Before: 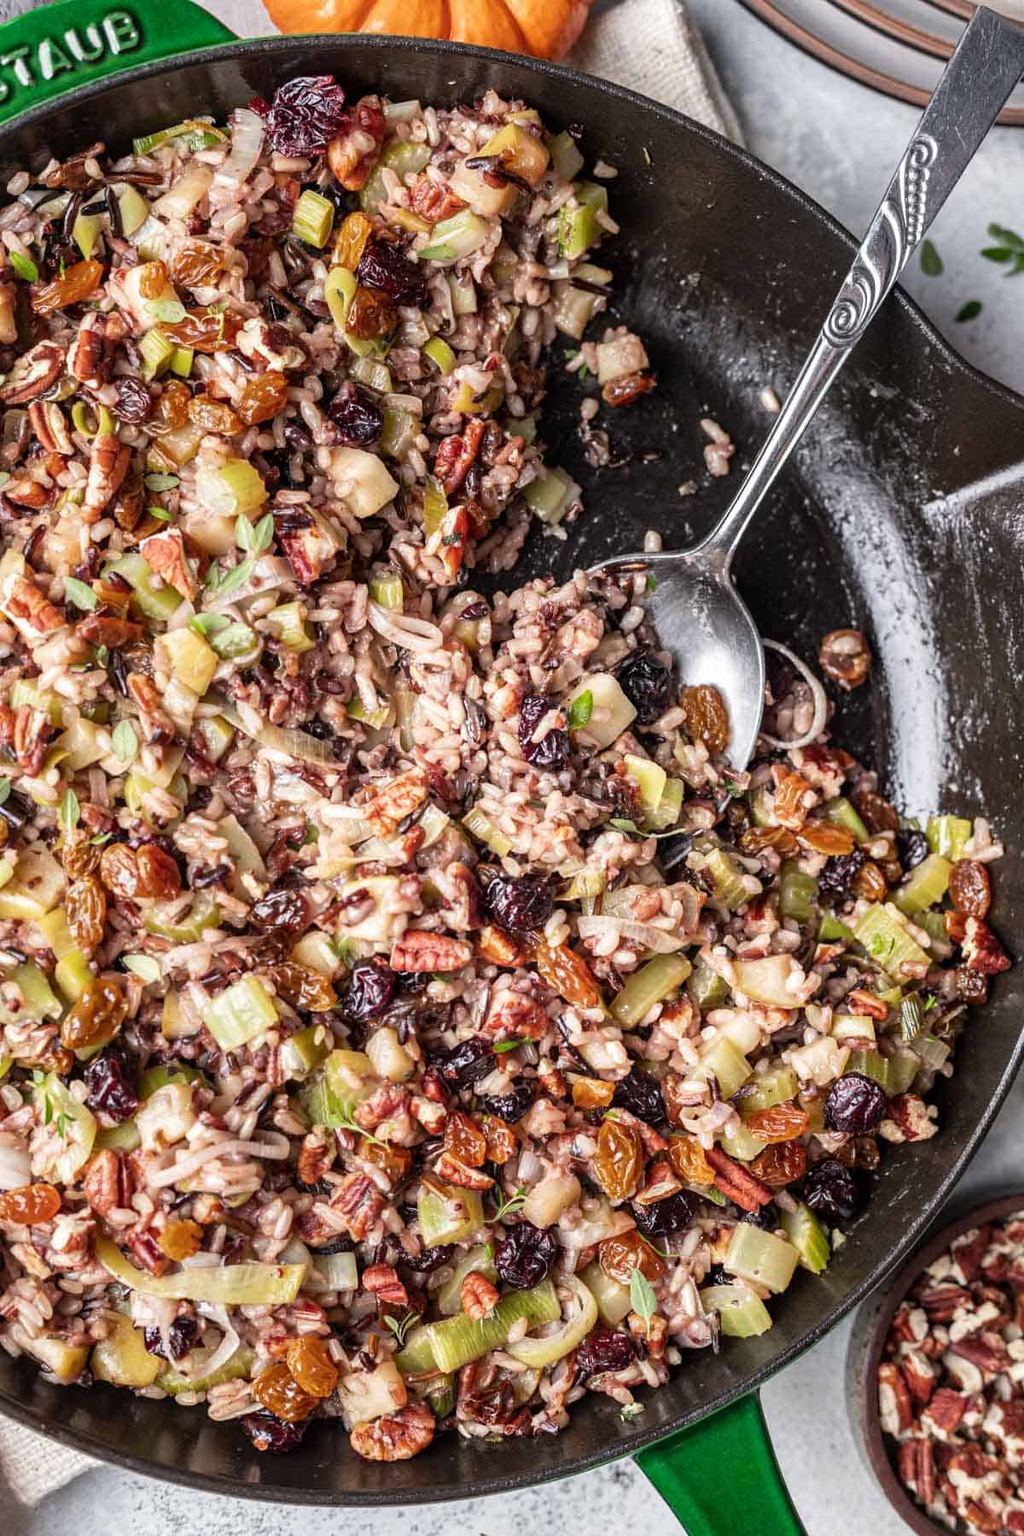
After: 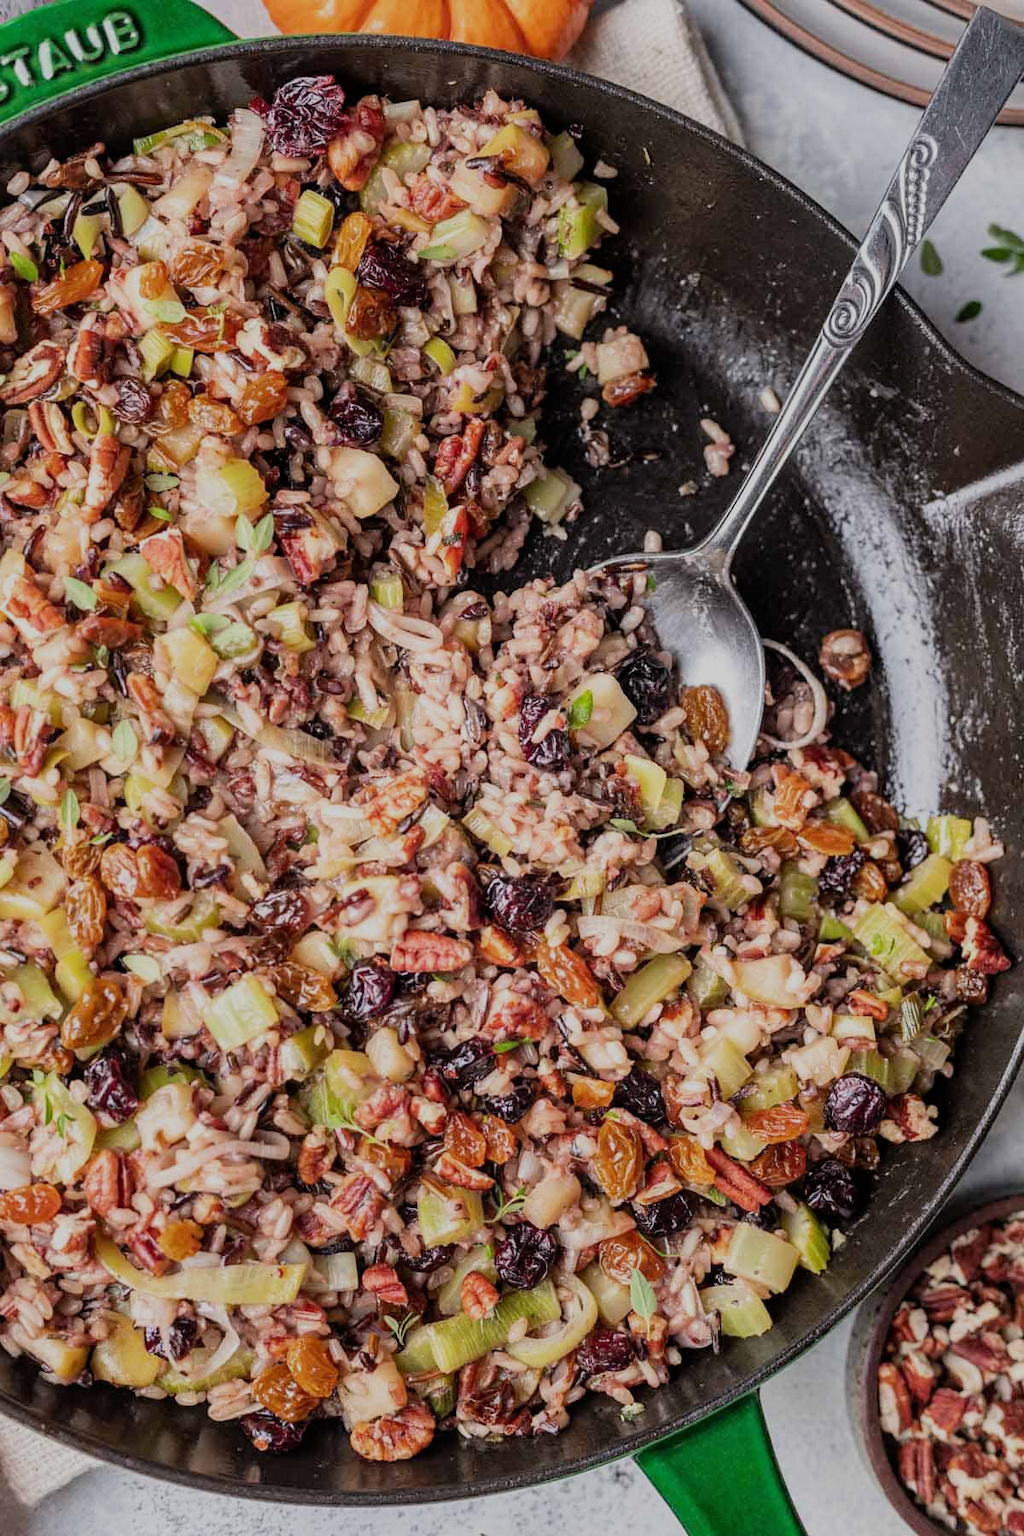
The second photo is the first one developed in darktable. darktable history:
filmic rgb: black relative exposure -8.02 EV, white relative exposure 4.05 EV, threshold 2.98 EV, hardness 4.14, contrast 0.92, preserve chrominance max RGB, color science v6 (2022), contrast in shadows safe, contrast in highlights safe, enable highlight reconstruction true
